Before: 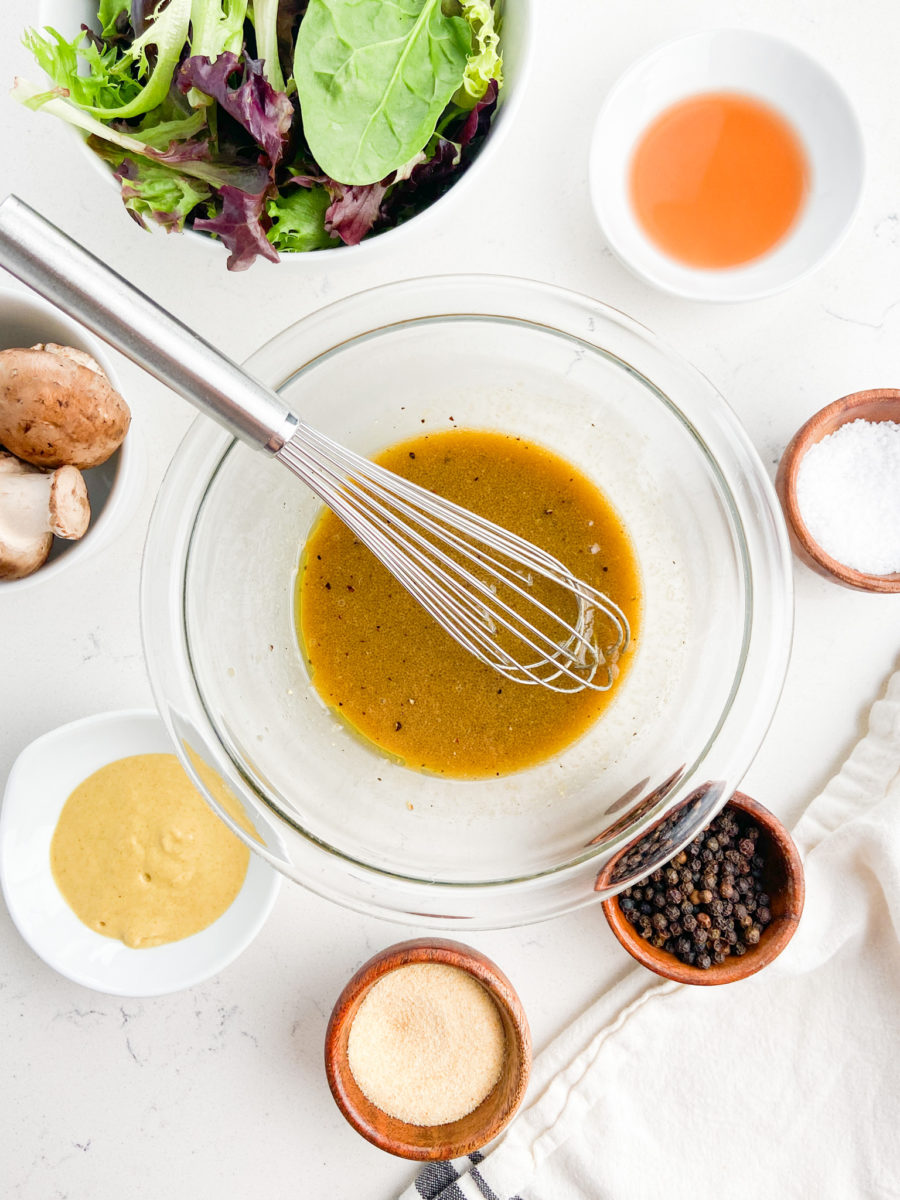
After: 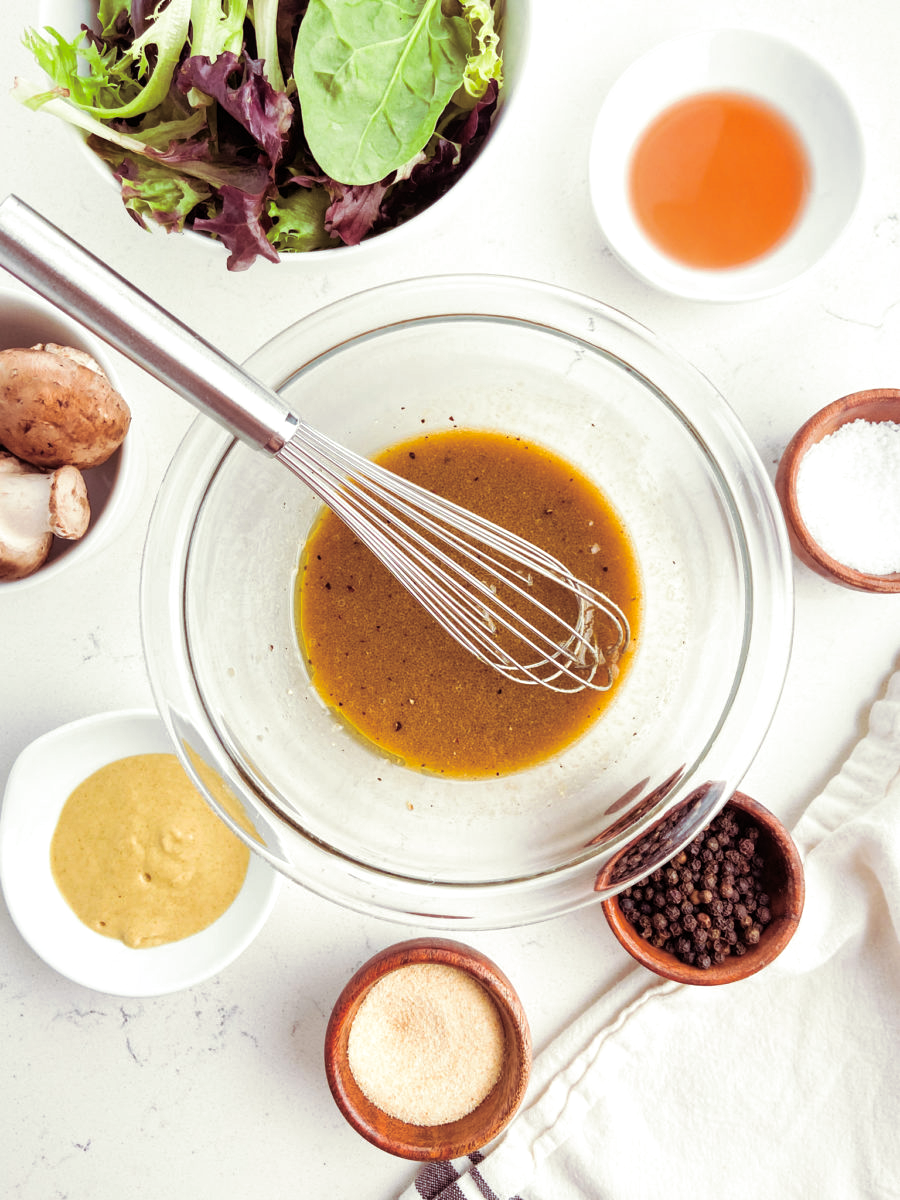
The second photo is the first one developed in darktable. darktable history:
split-toning: on, module defaults
local contrast: mode bilateral grid, contrast 20, coarseness 100, detail 150%, midtone range 0.2
contrast brightness saturation: contrast -0.02, brightness -0.01, saturation 0.03
levels: levels [0, 0.492, 0.984]
